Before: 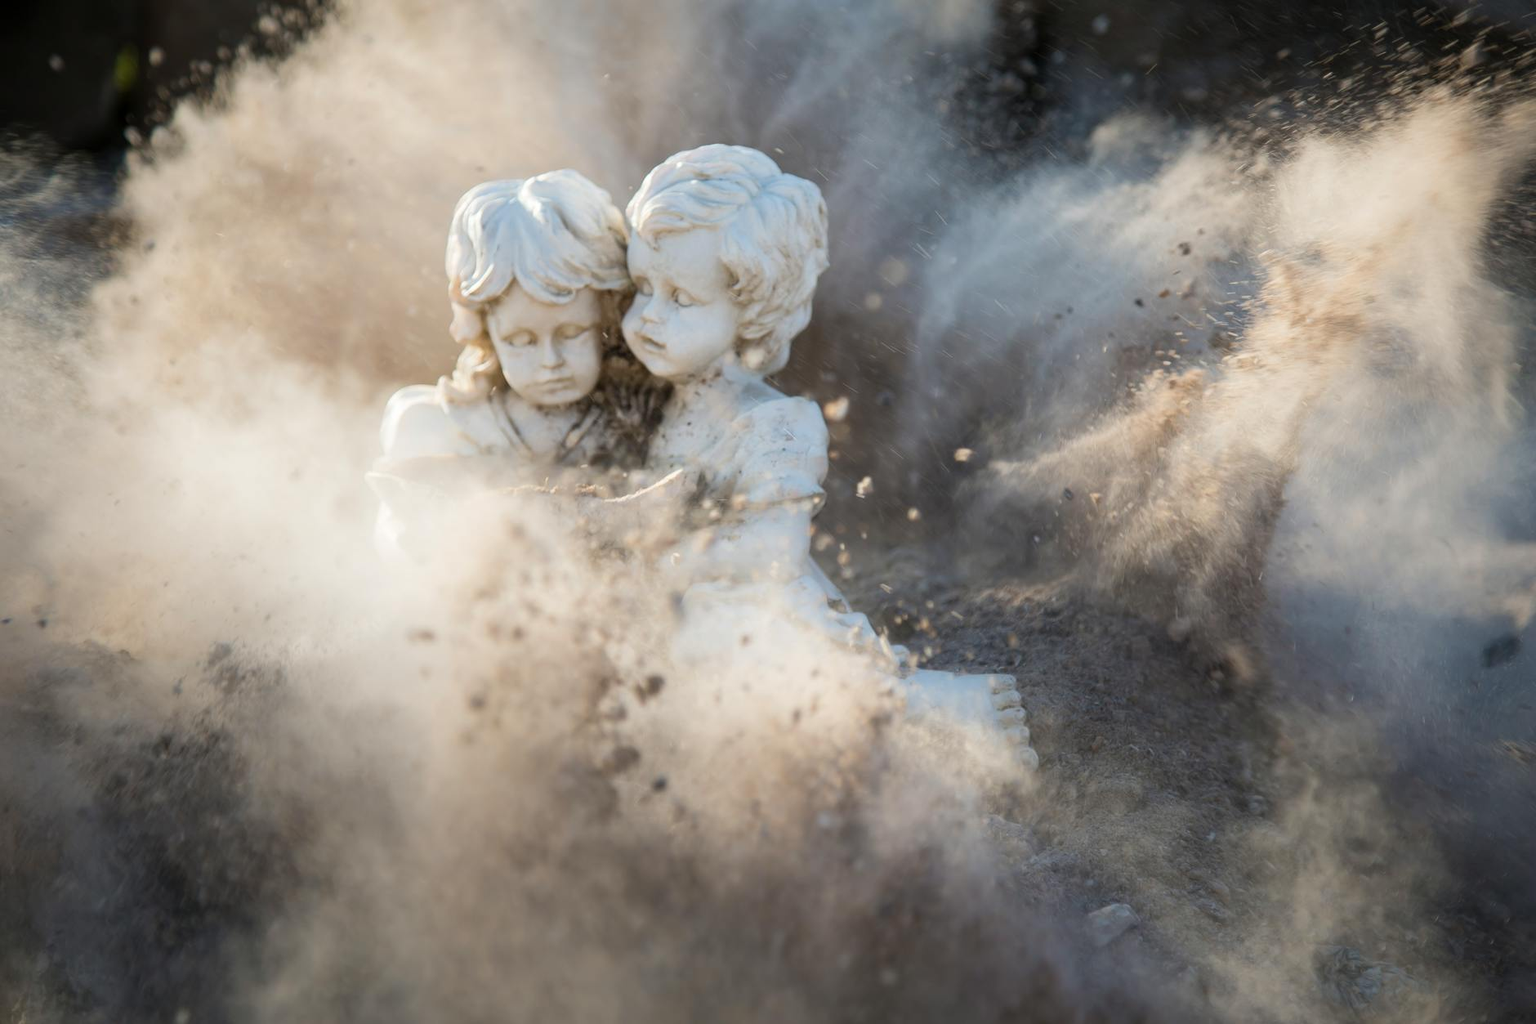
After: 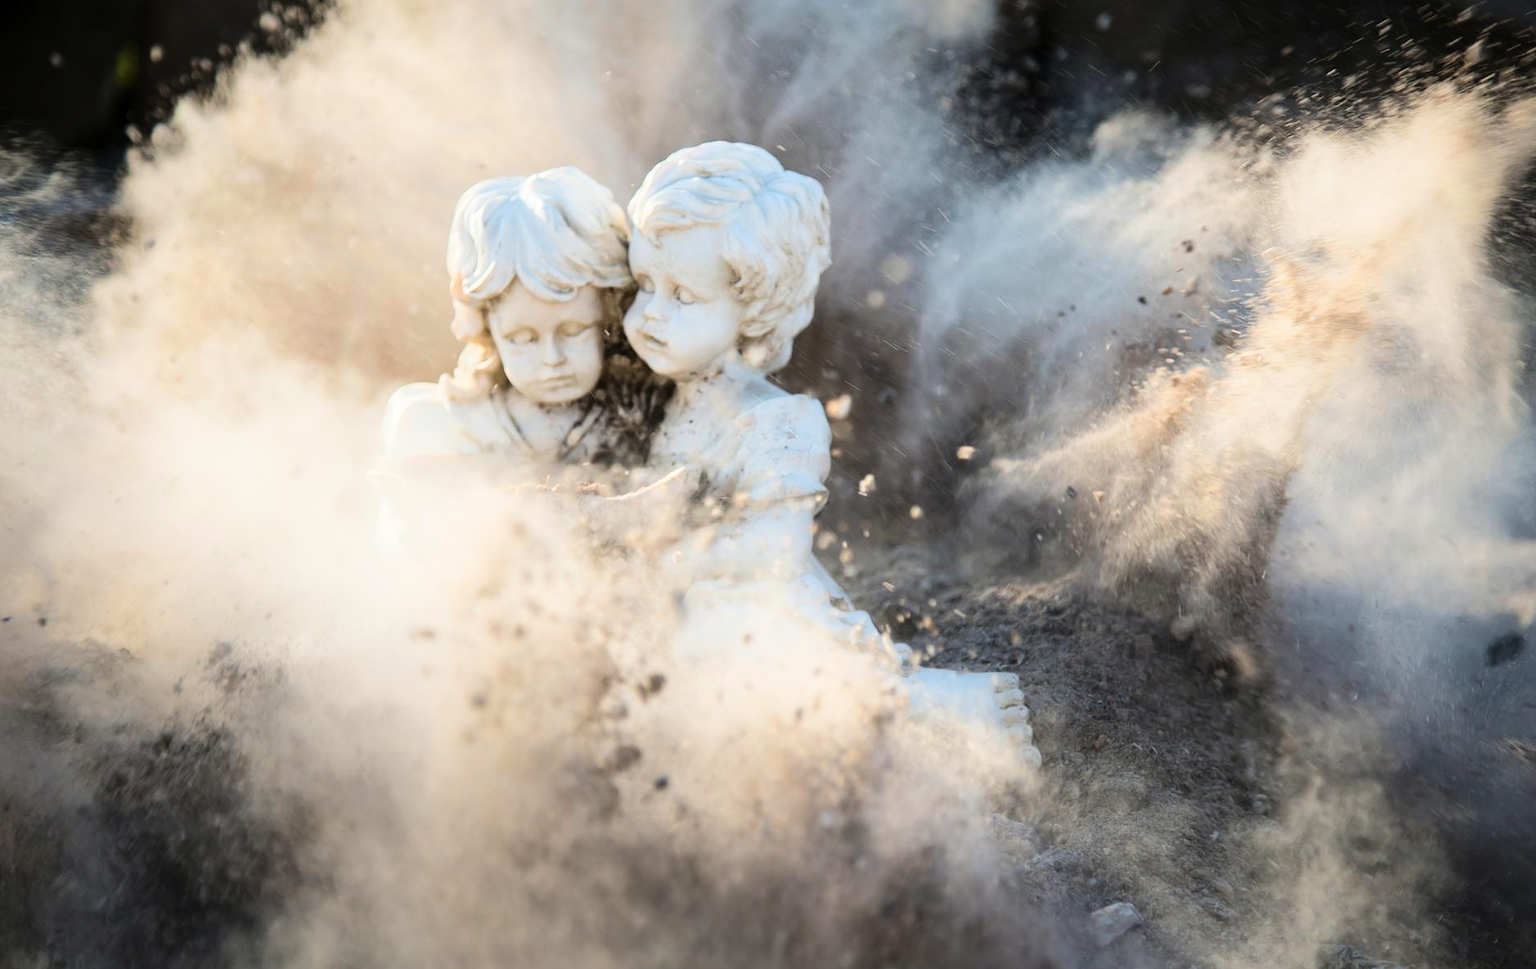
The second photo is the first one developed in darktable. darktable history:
base curve: curves: ch0 [(0, 0) (0.036, 0.025) (0.121, 0.166) (0.206, 0.329) (0.605, 0.79) (1, 1)]
crop: top 0.352%, right 0.262%, bottom 5.083%
